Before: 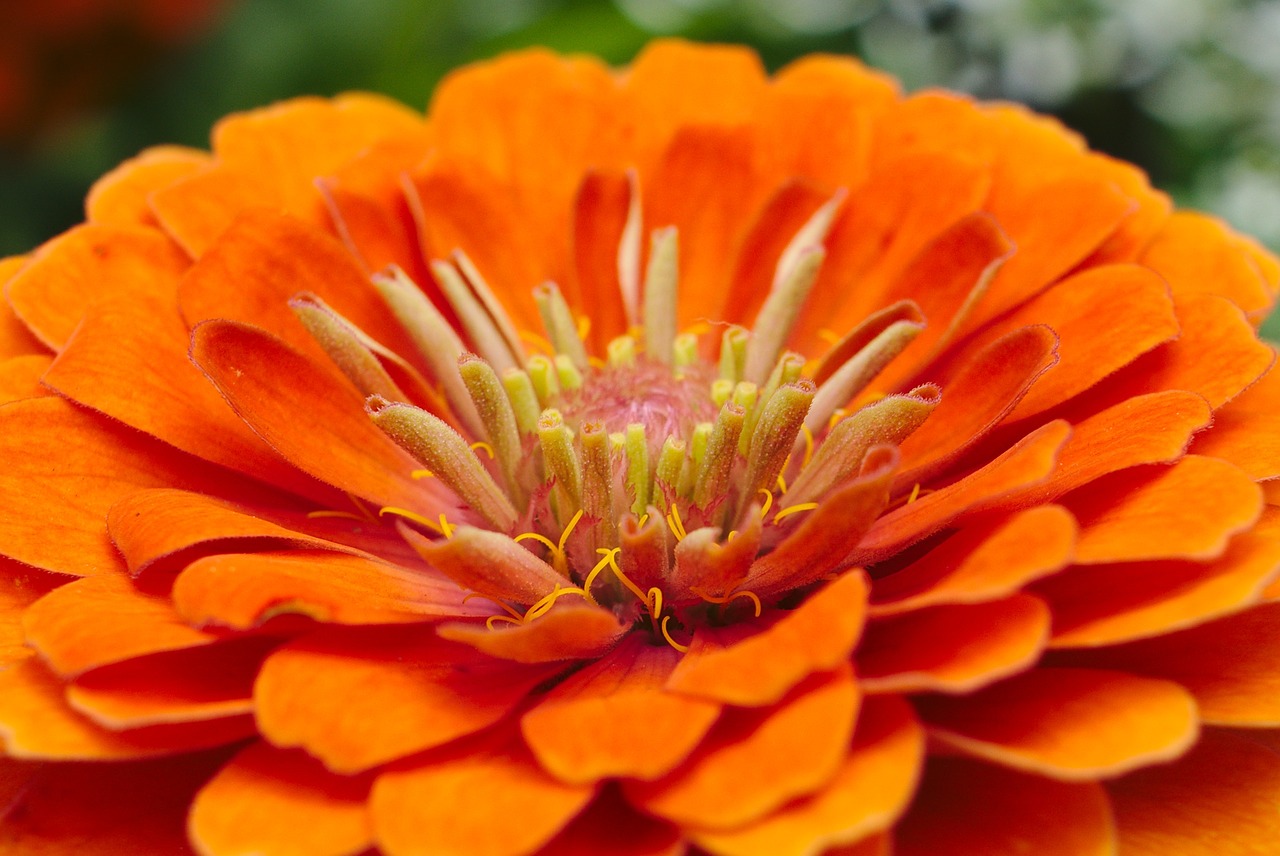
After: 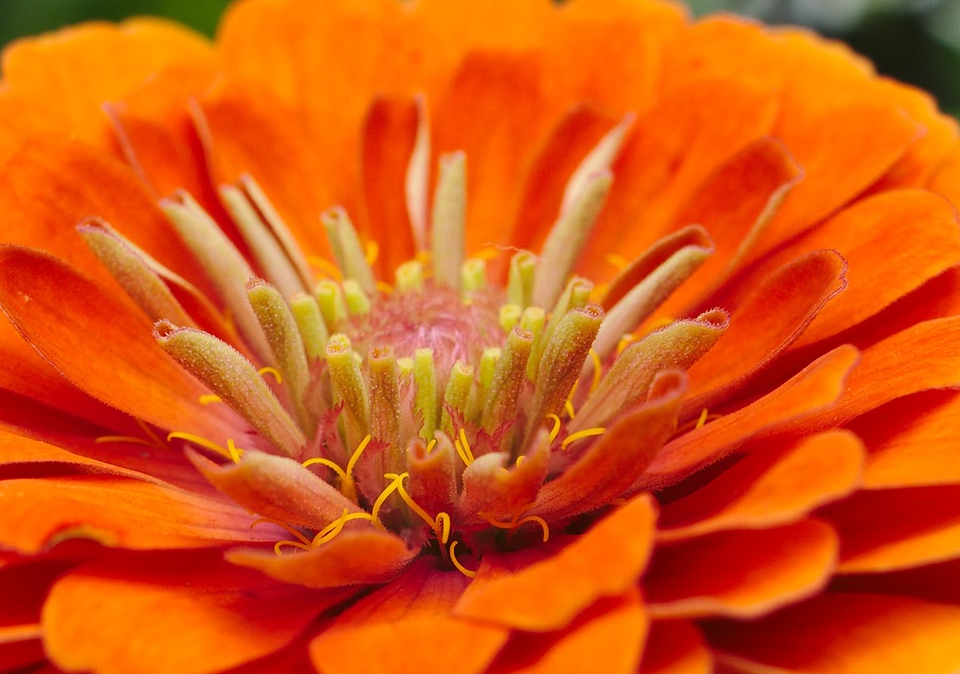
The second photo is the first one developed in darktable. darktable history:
crop: left 16.624%, top 8.767%, right 8.327%, bottom 12.457%
